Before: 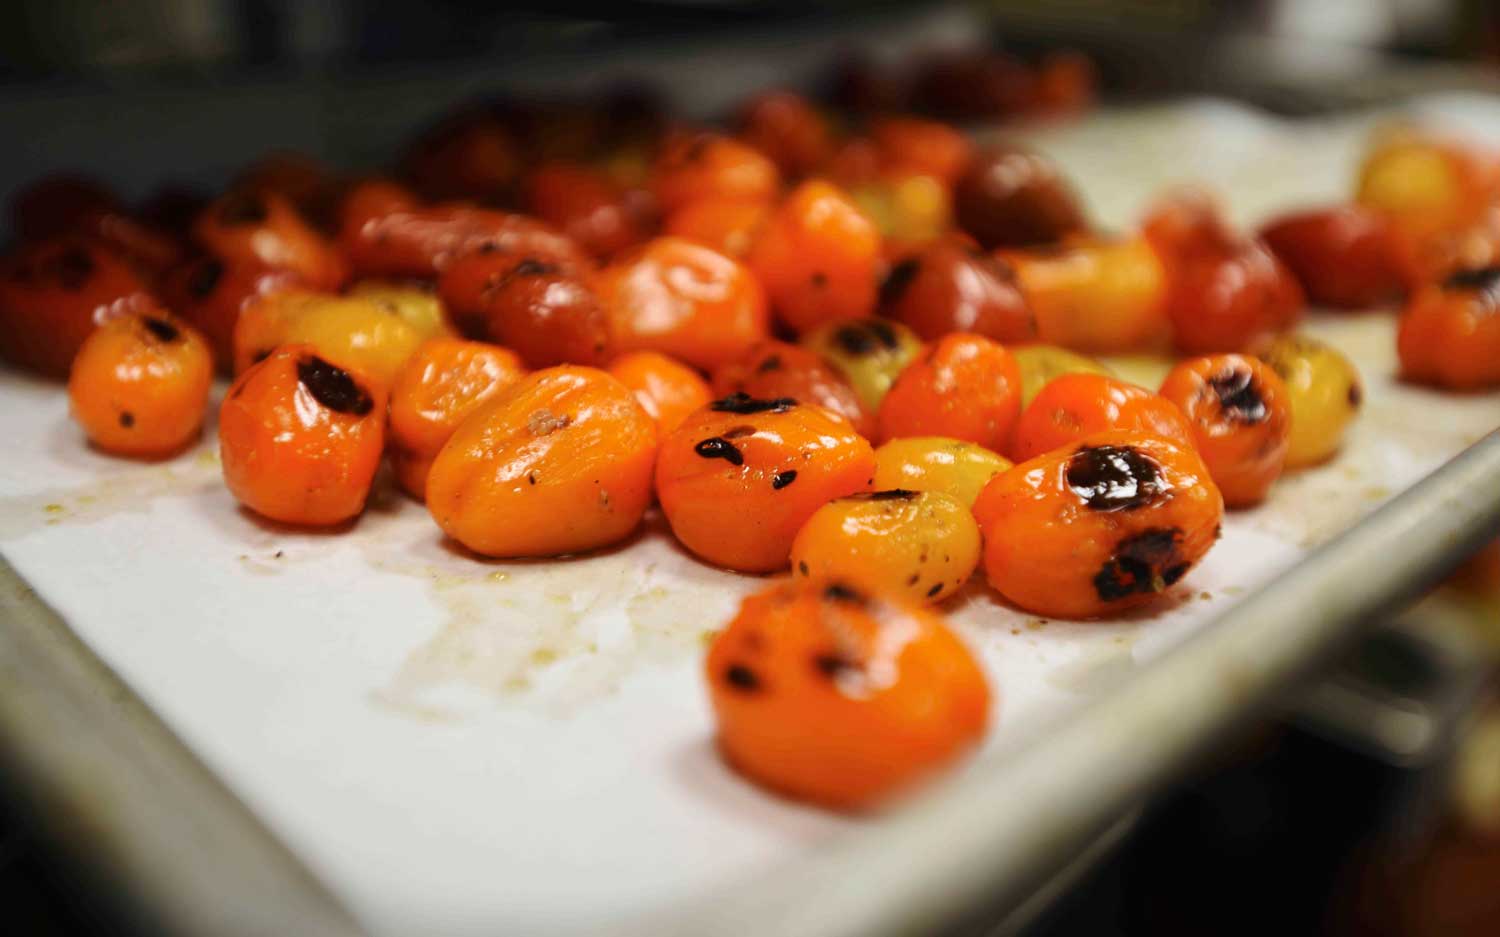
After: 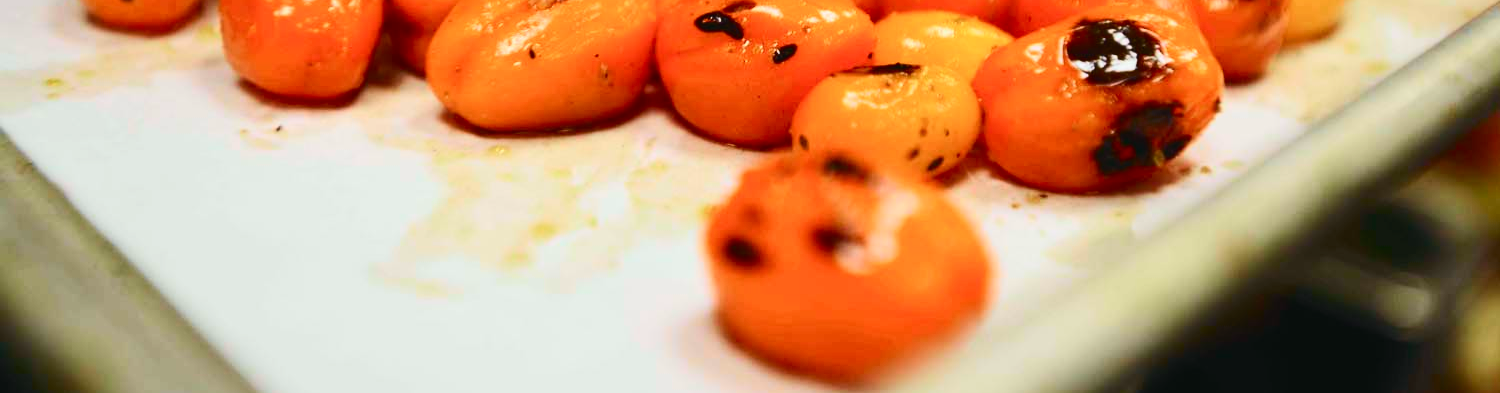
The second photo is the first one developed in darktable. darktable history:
color zones: mix -62.47%
crop: top 45.551%, bottom 12.262%
tone curve: curves: ch0 [(0, 0.028) (0.037, 0.05) (0.123, 0.108) (0.19, 0.164) (0.269, 0.247) (0.475, 0.533) (0.595, 0.695) (0.718, 0.823) (0.855, 0.913) (1, 0.982)]; ch1 [(0, 0) (0.243, 0.245) (0.427, 0.41) (0.493, 0.481) (0.505, 0.502) (0.536, 0.545) (0.56, 0.582) (0.611, 0.644) (0.769, 0.807) (1, 1)]; ch2 [(0, 0) (0.249, 0.216) (0.349, 0.321) (0.424, 0.442) (0.476, 0.483) (0.498, 0.499) (0.517, 0.519) (0.532, 0.55) (0.569, 0.608) (0.614, 0.661) (0.706, 0.75) (0.808, 0.809) (0.991, 0.968)], color space Lab, independent channels, preserve colors none
